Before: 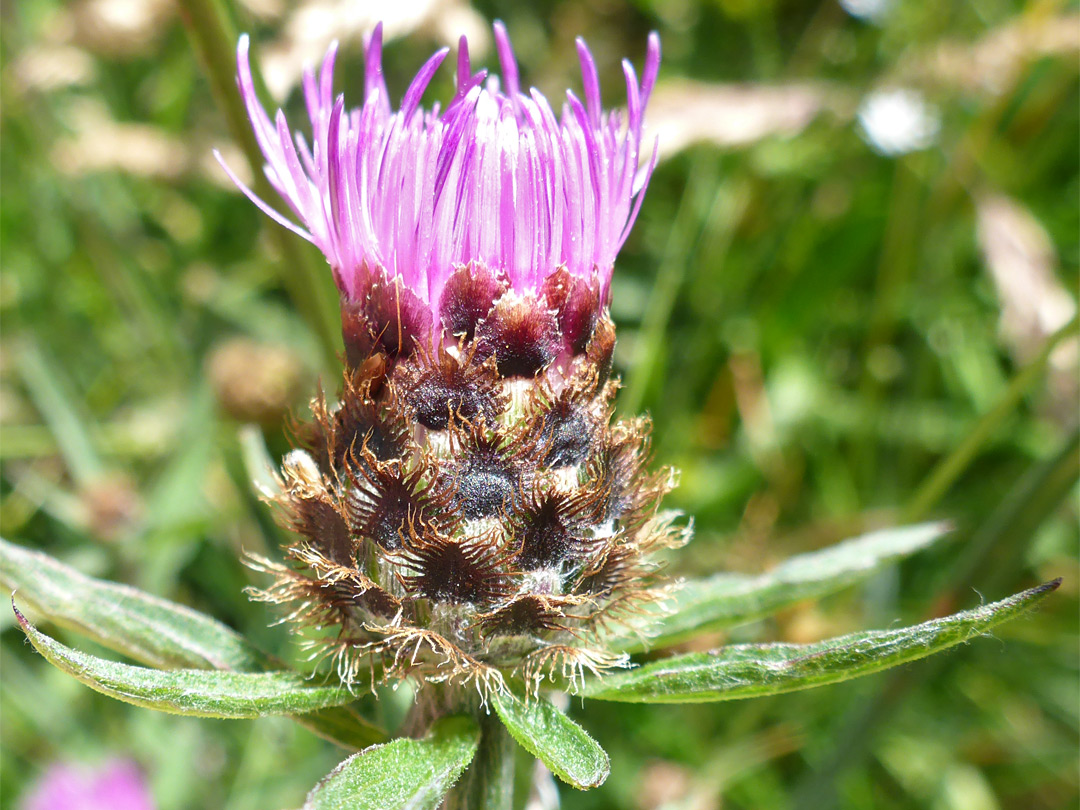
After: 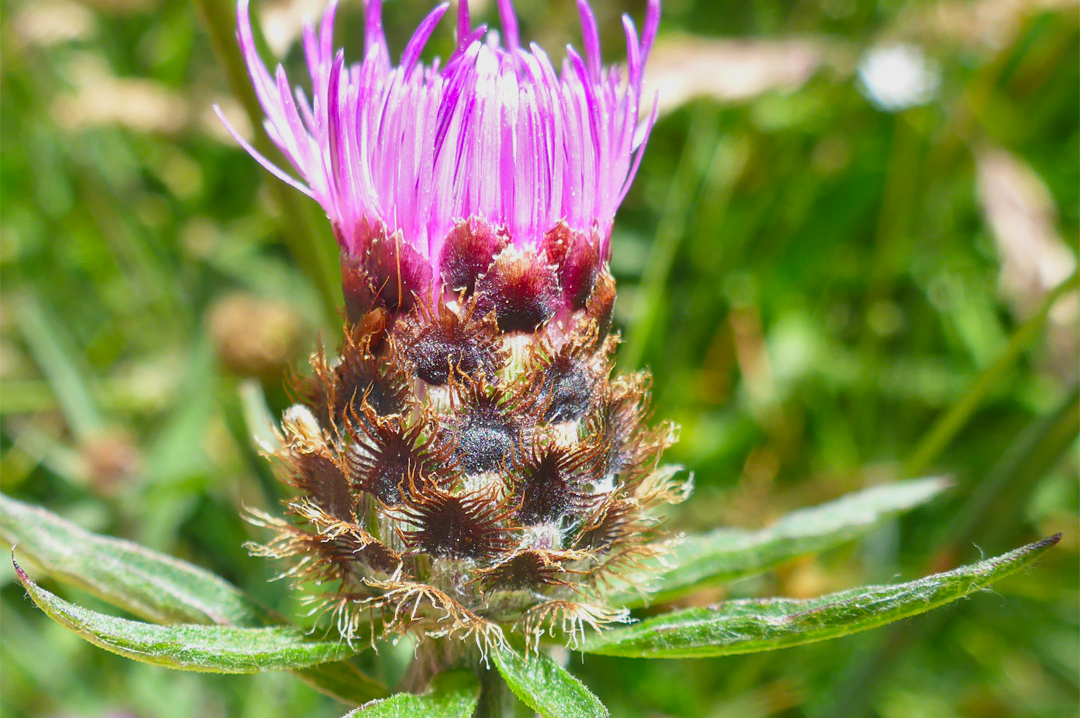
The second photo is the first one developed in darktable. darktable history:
crop and rotate: top 5.609%, bottom 5.627%
local contrast: mode bilateral grid, contrast 21, coarseness 50, detail 119%, midtone range 0.2
contrast brightness saturation: contrast -0.174, saturation 0.188
